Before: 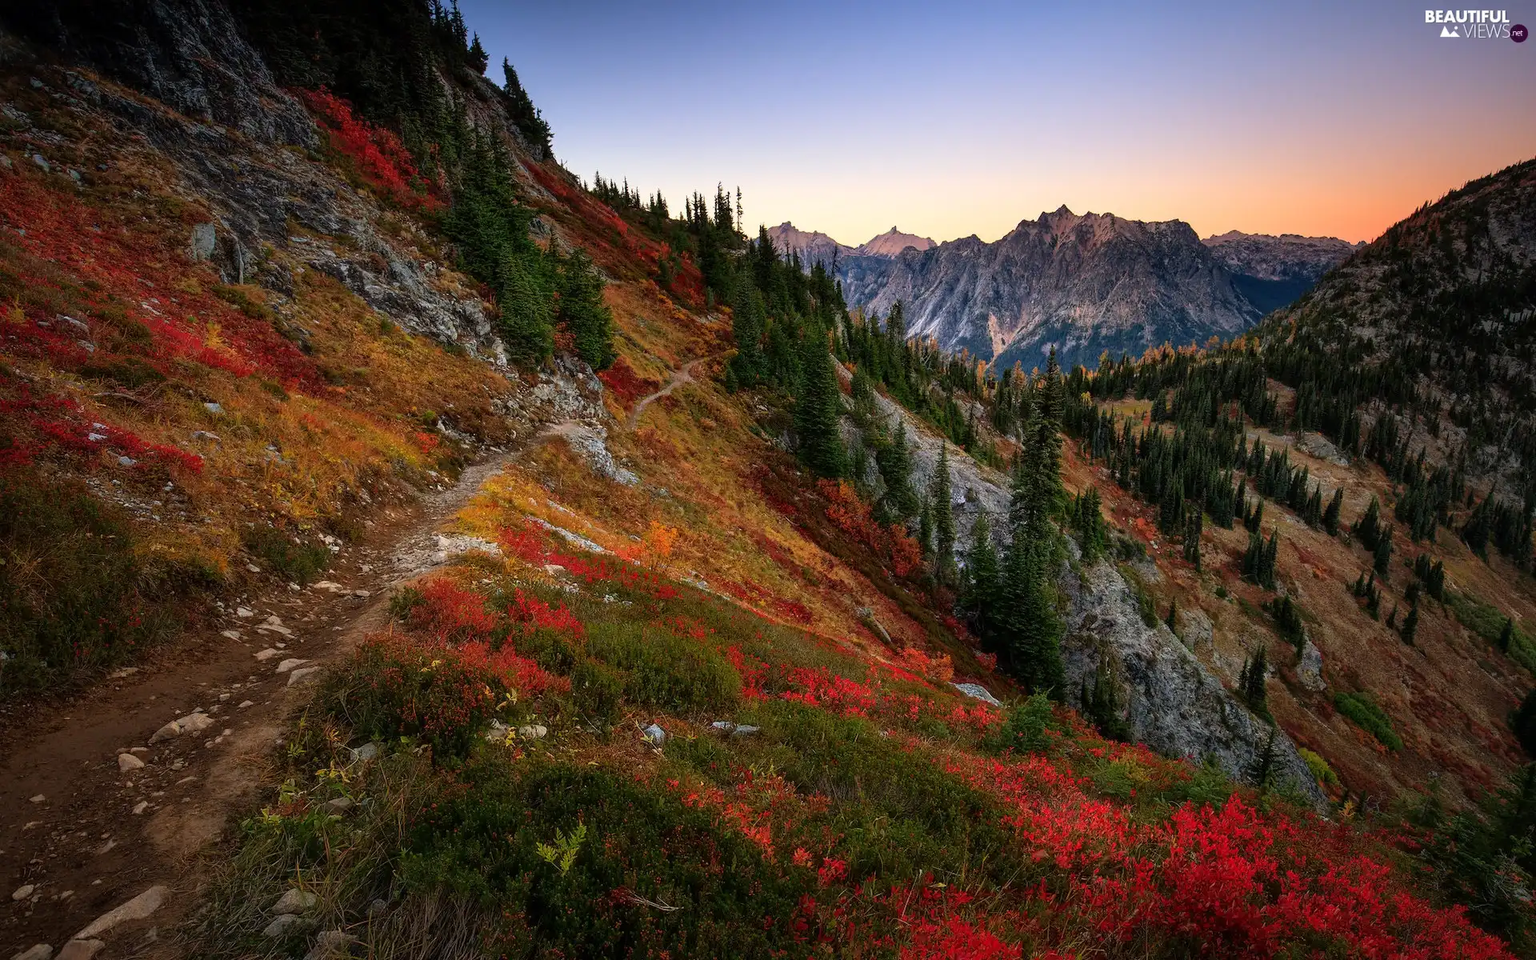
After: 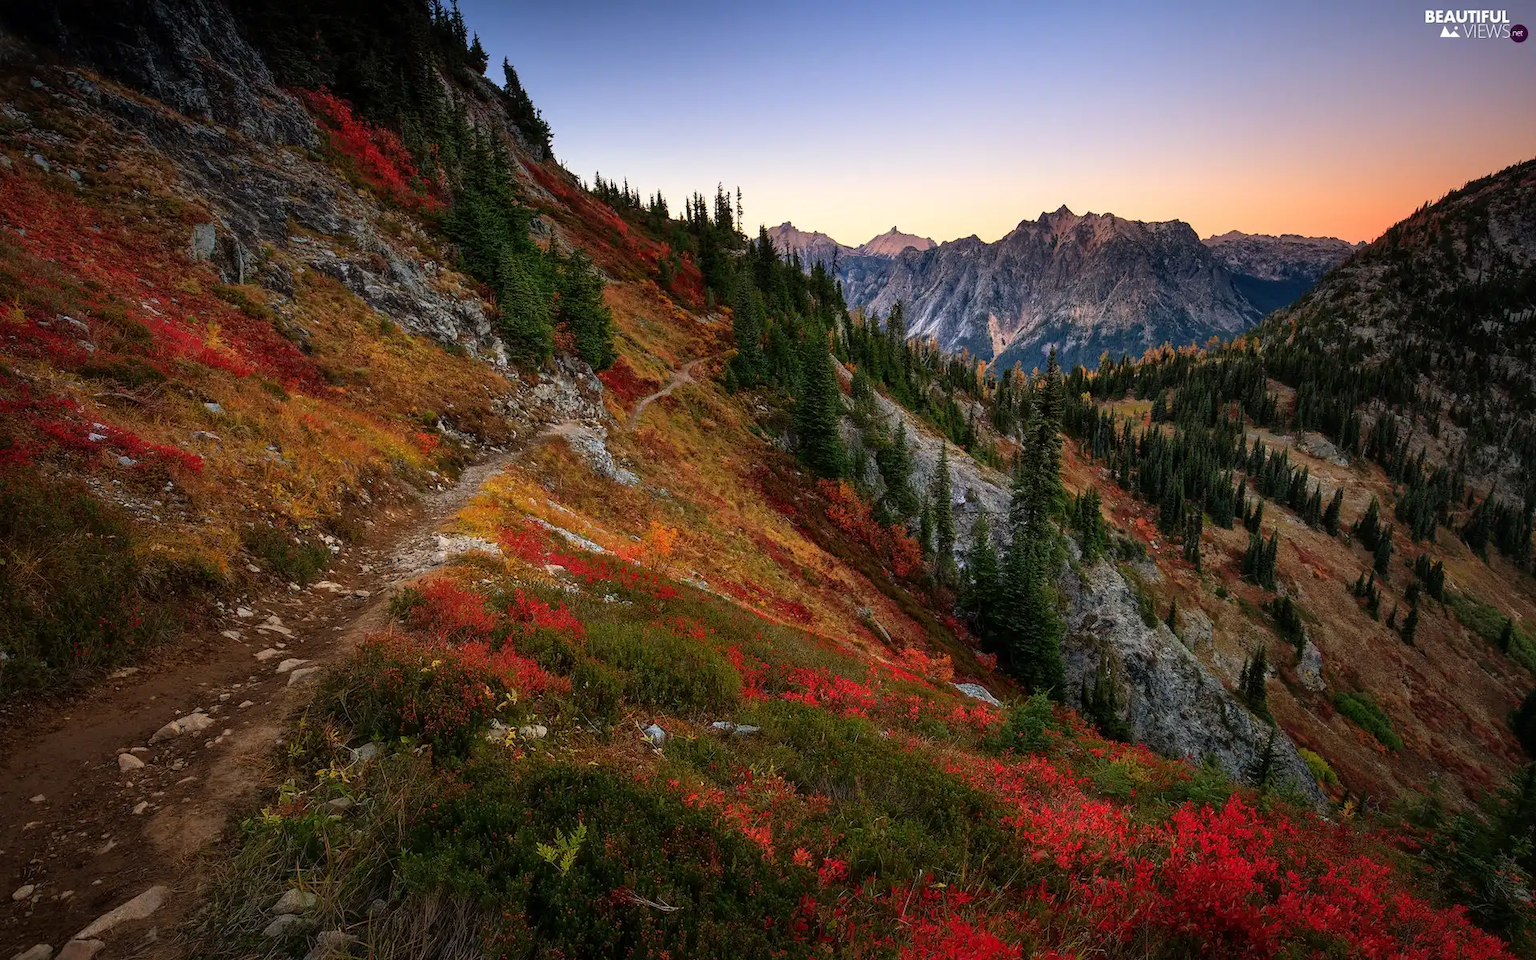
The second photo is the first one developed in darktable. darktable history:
levels: mode automatic, levels [0.062, 0.494, 0.925]
